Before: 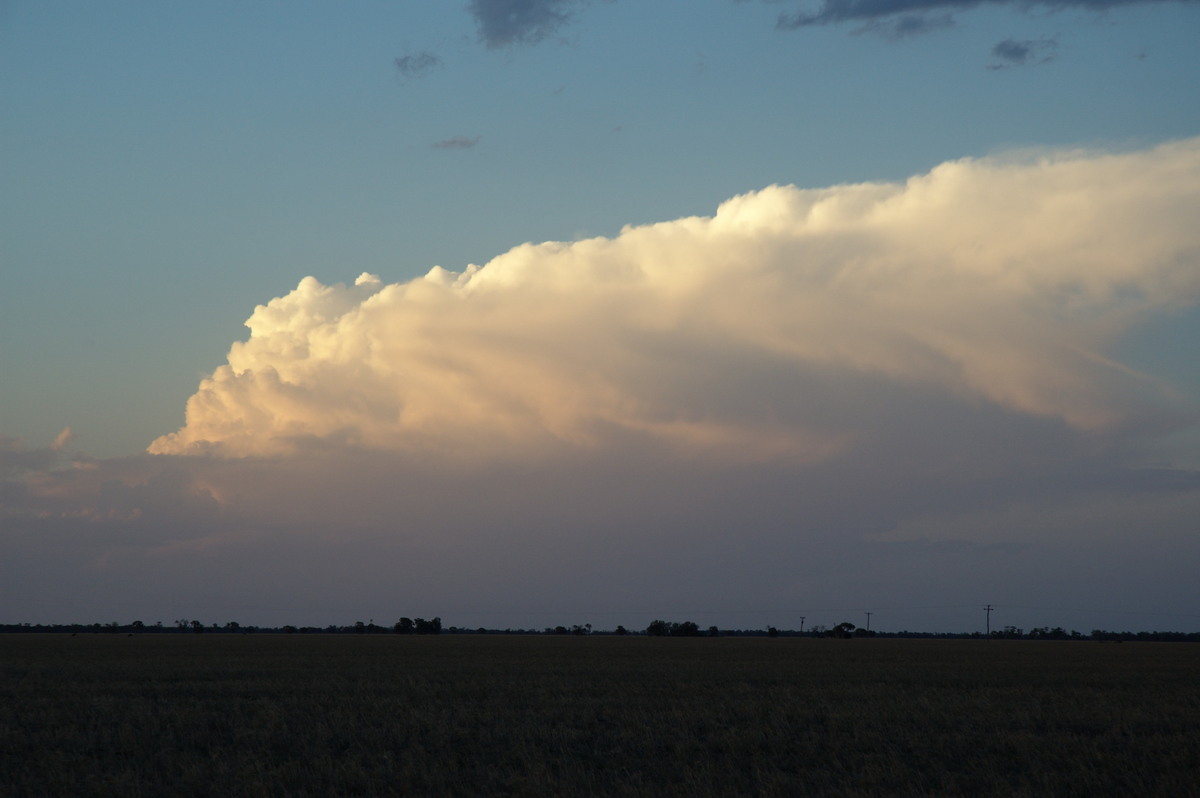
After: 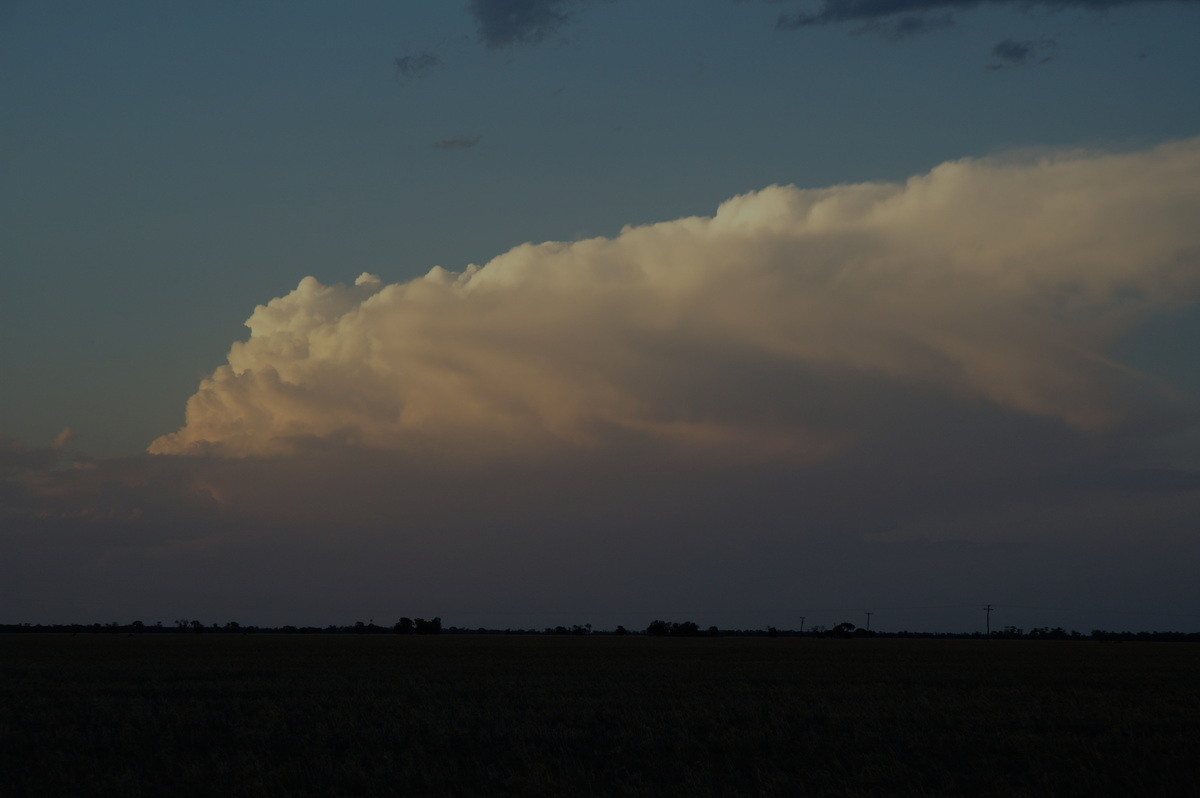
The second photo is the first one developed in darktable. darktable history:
exposure: exposure -1.524 EV, compensate exposure bias true, compensate highlight preservation false
